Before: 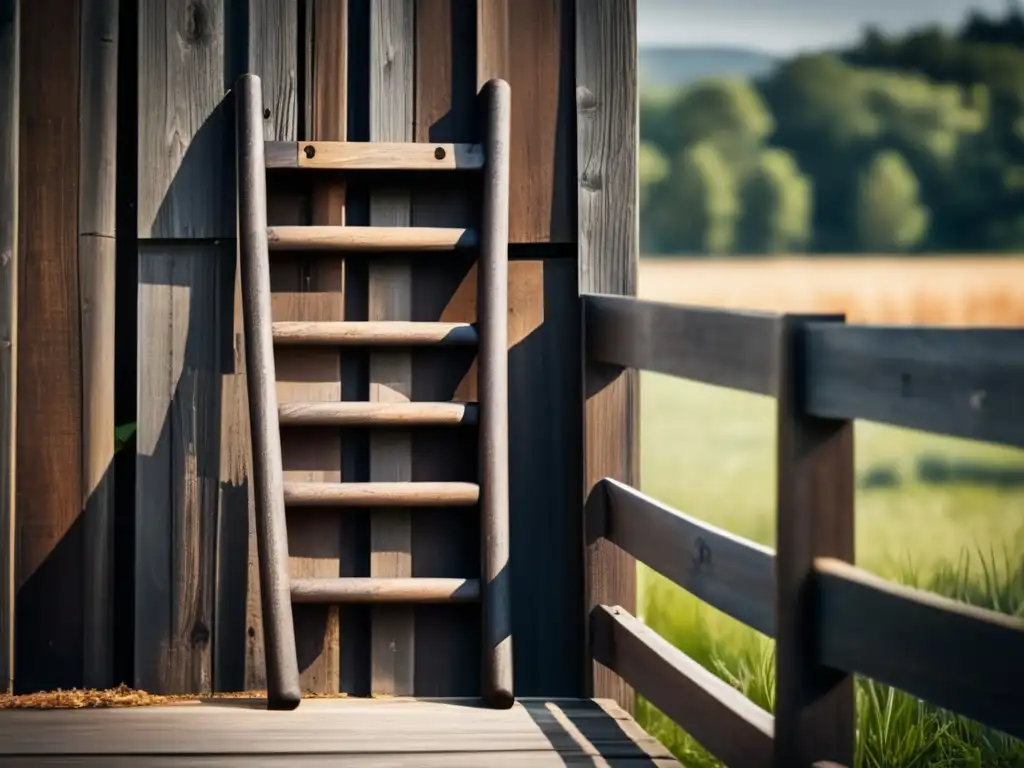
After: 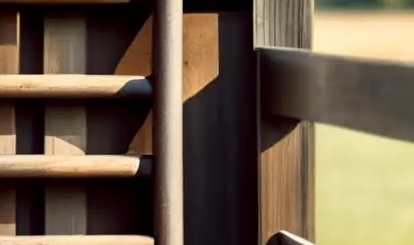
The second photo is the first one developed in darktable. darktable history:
exposure: black level correction 0.007, exposure 0.159 EV, compensate highlight preservation false
color balance: lift [1.005, 1.002, 0.998, 0.998], gamma [1, 1.021, 1.02, 0.979], gain [0.923, 1.066, 1.056, 0.934]
crop: left 31.751%, top 32.172%, right 27.8%, bottom 35.83%
